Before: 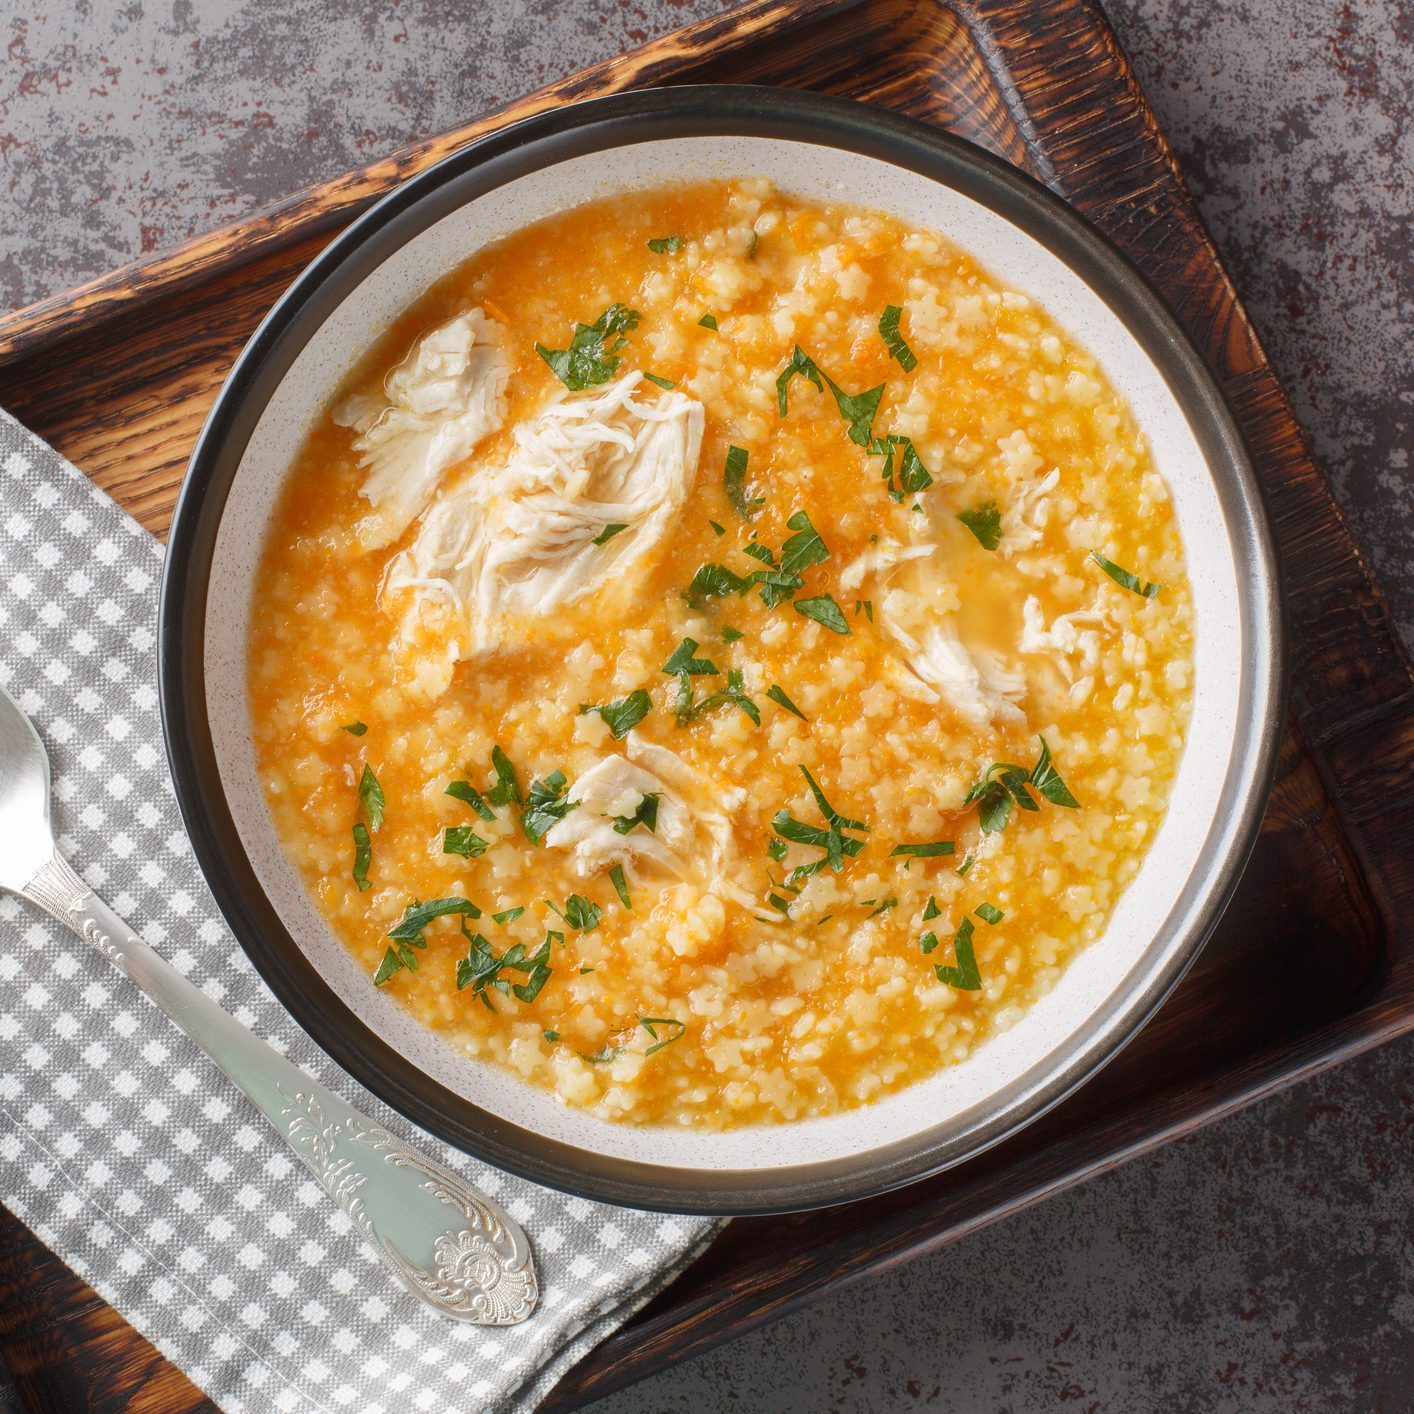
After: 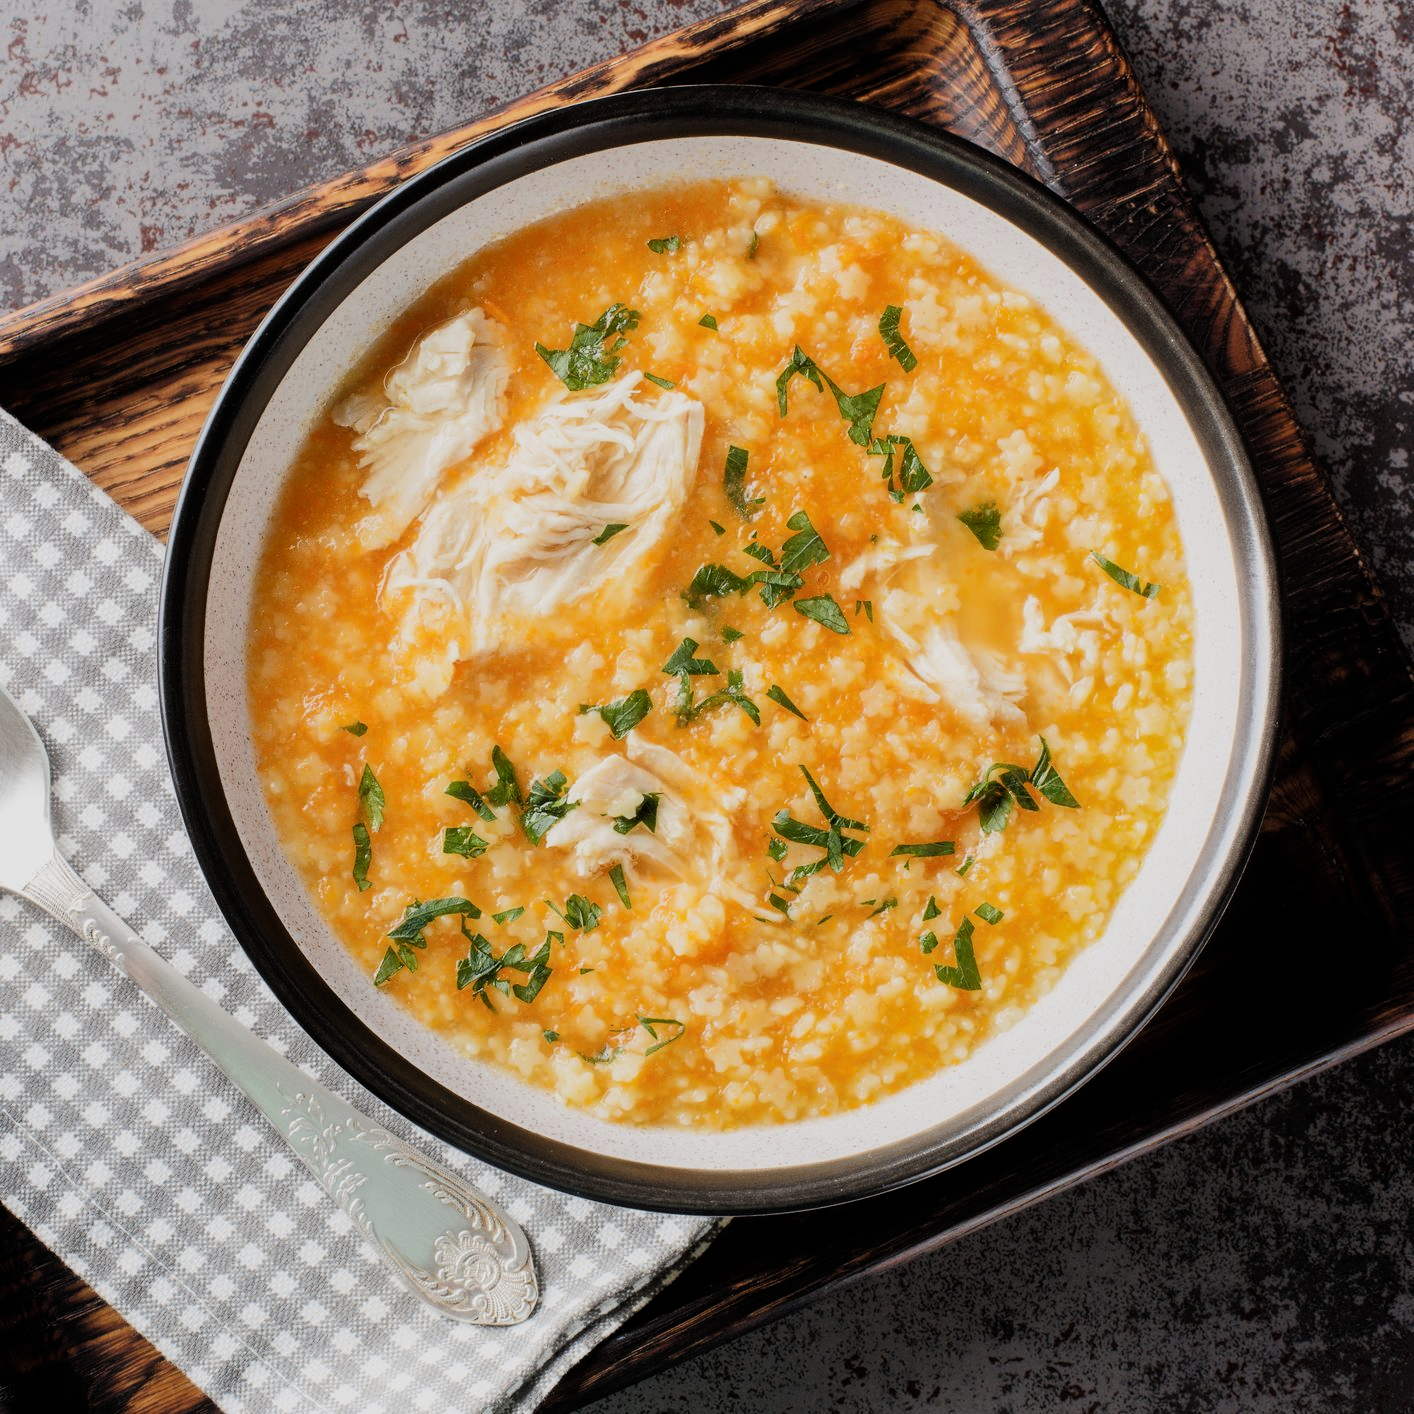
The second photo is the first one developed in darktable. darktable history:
filmic rgb: black relative exposure -5.05 EV, white relative exposure 3.98 EV, hardness 2.89, contrast 1.297
